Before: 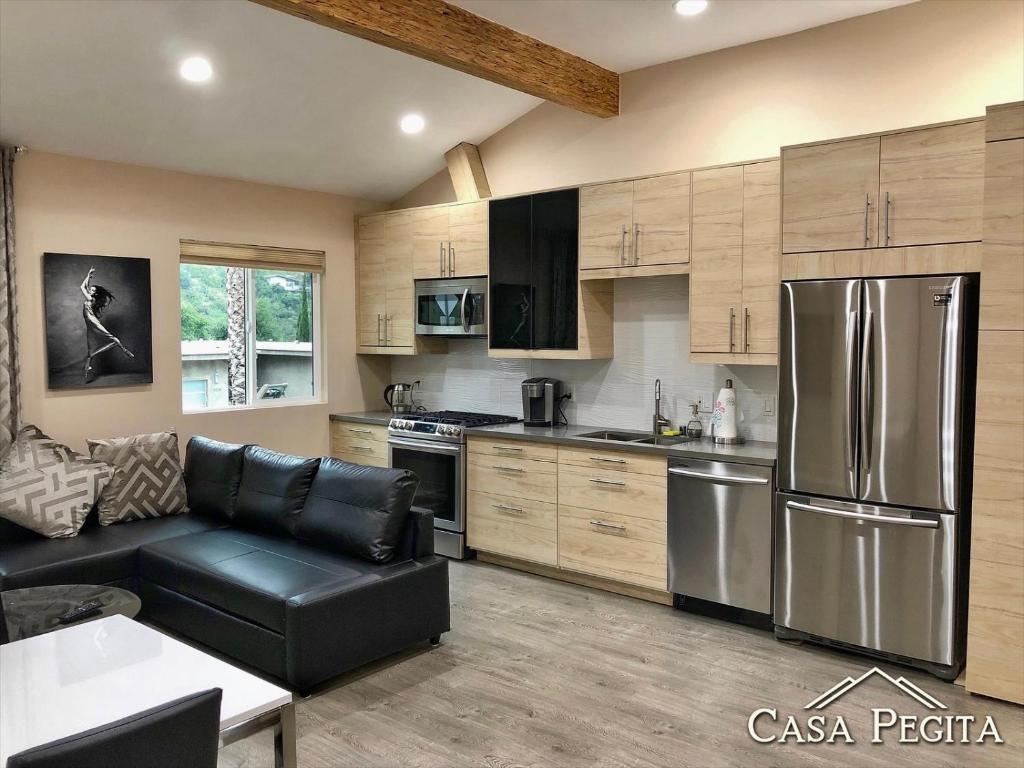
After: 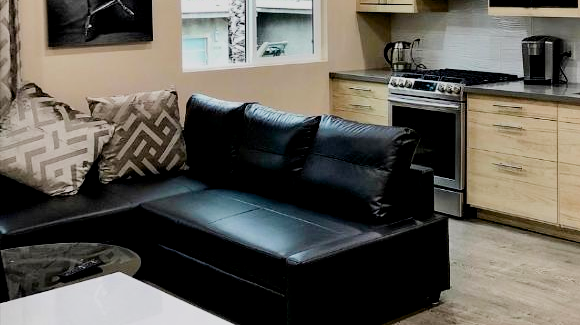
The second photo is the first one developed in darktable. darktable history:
filmic rgb: black relative exposure -16 EV, white relative exposure 6.13 EV, threshold 3.02 EV, hardness 5.22, enable highlight reconstruction true
exposure: black level correction 0.018, exposure -0.008 EV, compensate highlight preservation false
tone equalizer: -8 EV -0.433 EV, -7 EV -0.411 EV, -6 EV -0.351 EV, -5 EV -0.257 EV, -3 EV 0.24 EV, -2 EV 0.345 EV, -1 EV 0.372 EV, +0 EV 0.432 EV, edges refinement/feathering 500, mask exposure compensation -1.26 EV, preserve details no
crop: top 44.644%, right 43.337%, bottom 13.025%
contrast brightness saturation: saturation 0.103
